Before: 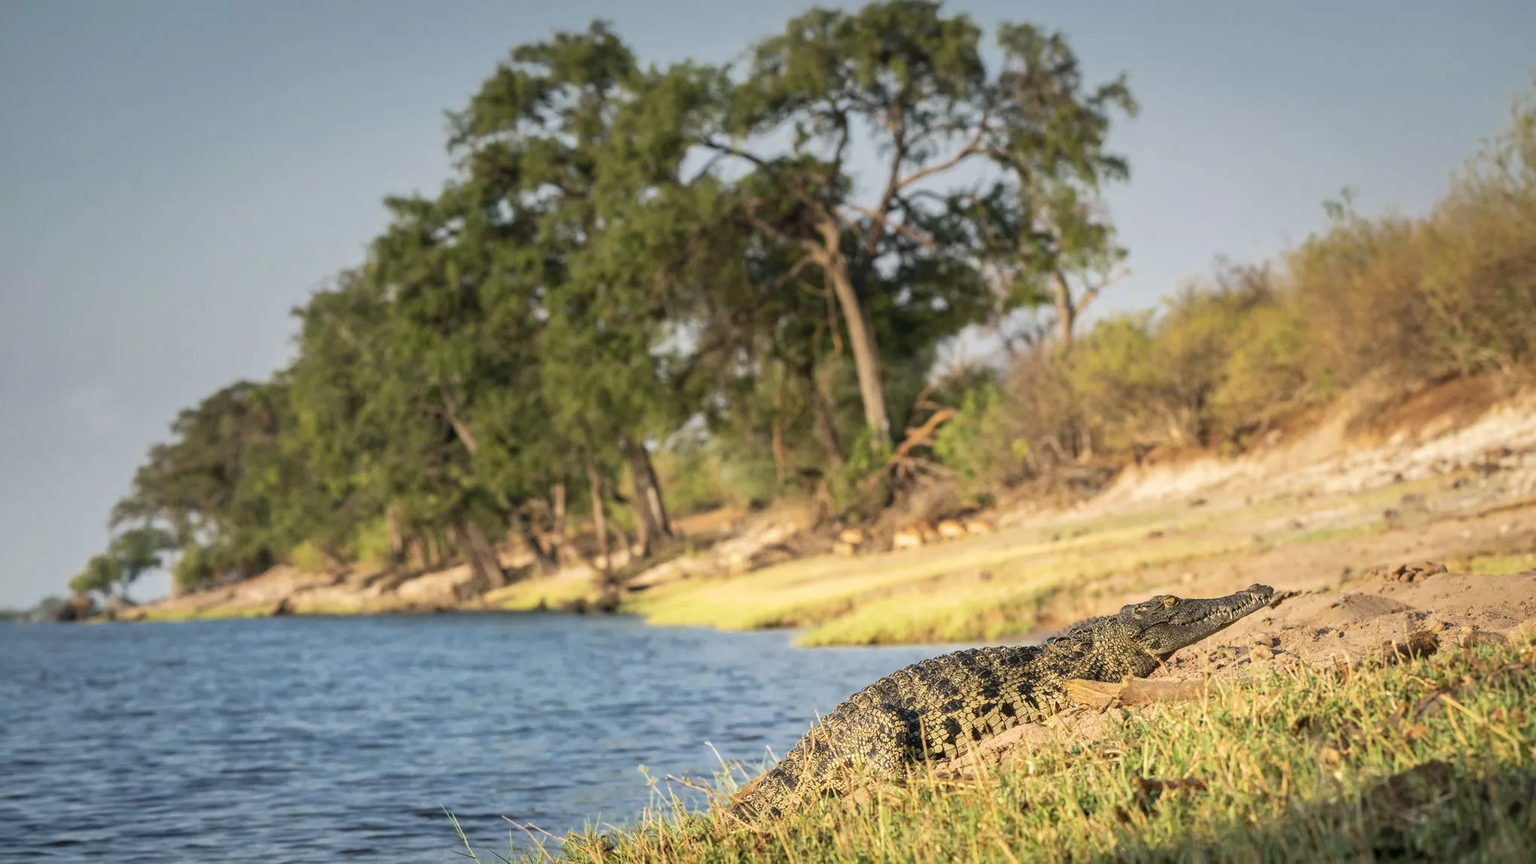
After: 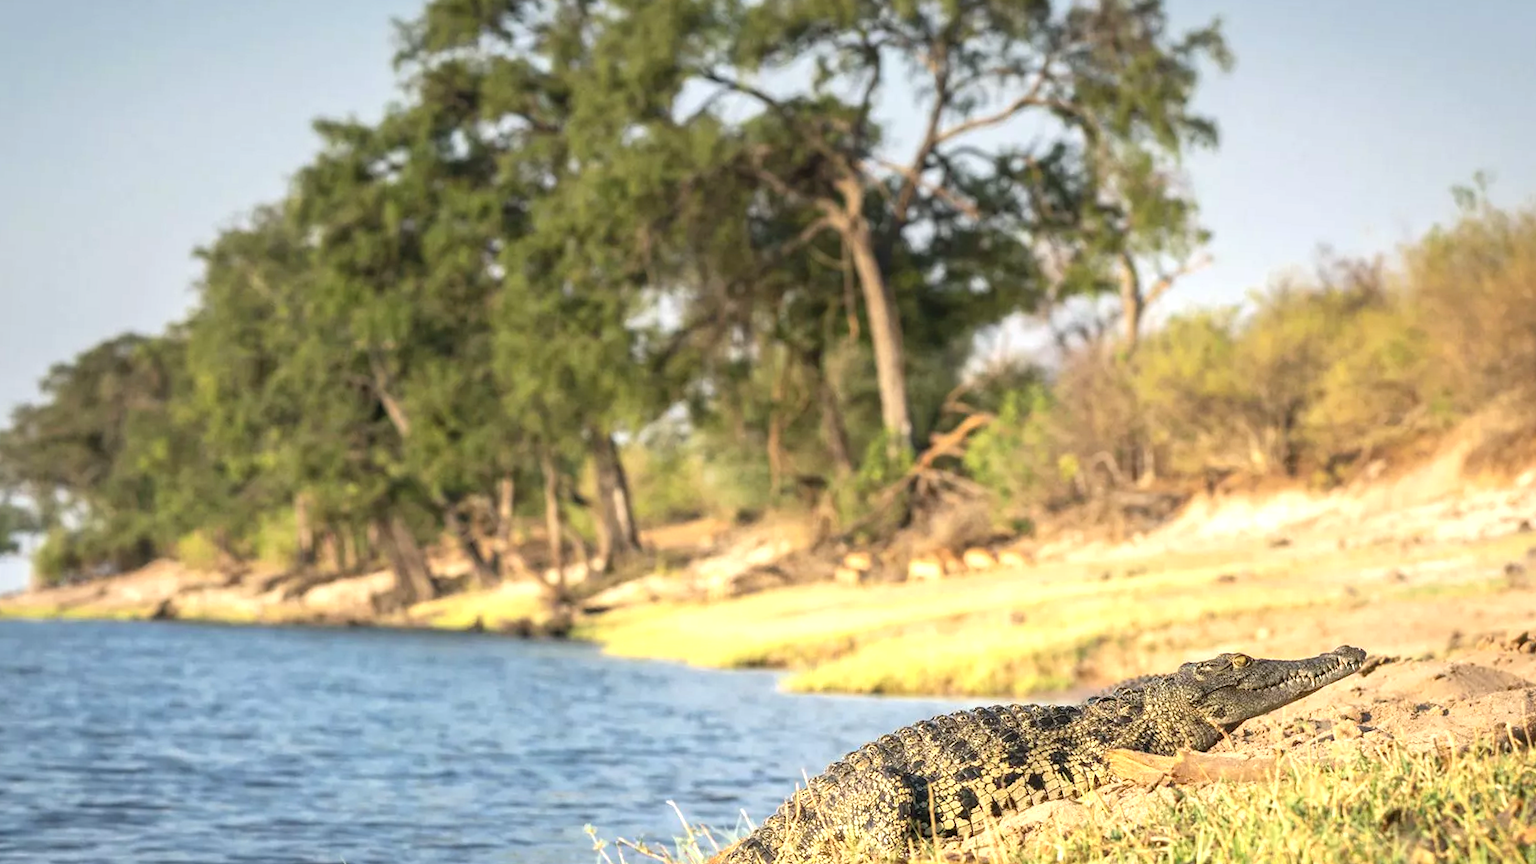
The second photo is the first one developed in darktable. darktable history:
crop and rotate: angle -3.1°, left 5.207%, top 5.212%, right 4.611%, bottom 4.432%
levels: mode automatic, levels [0, 0.43, 0.984]
exposure: exposure 0.63 EV, compensate exposure bias true, compensate highlight preservation false
